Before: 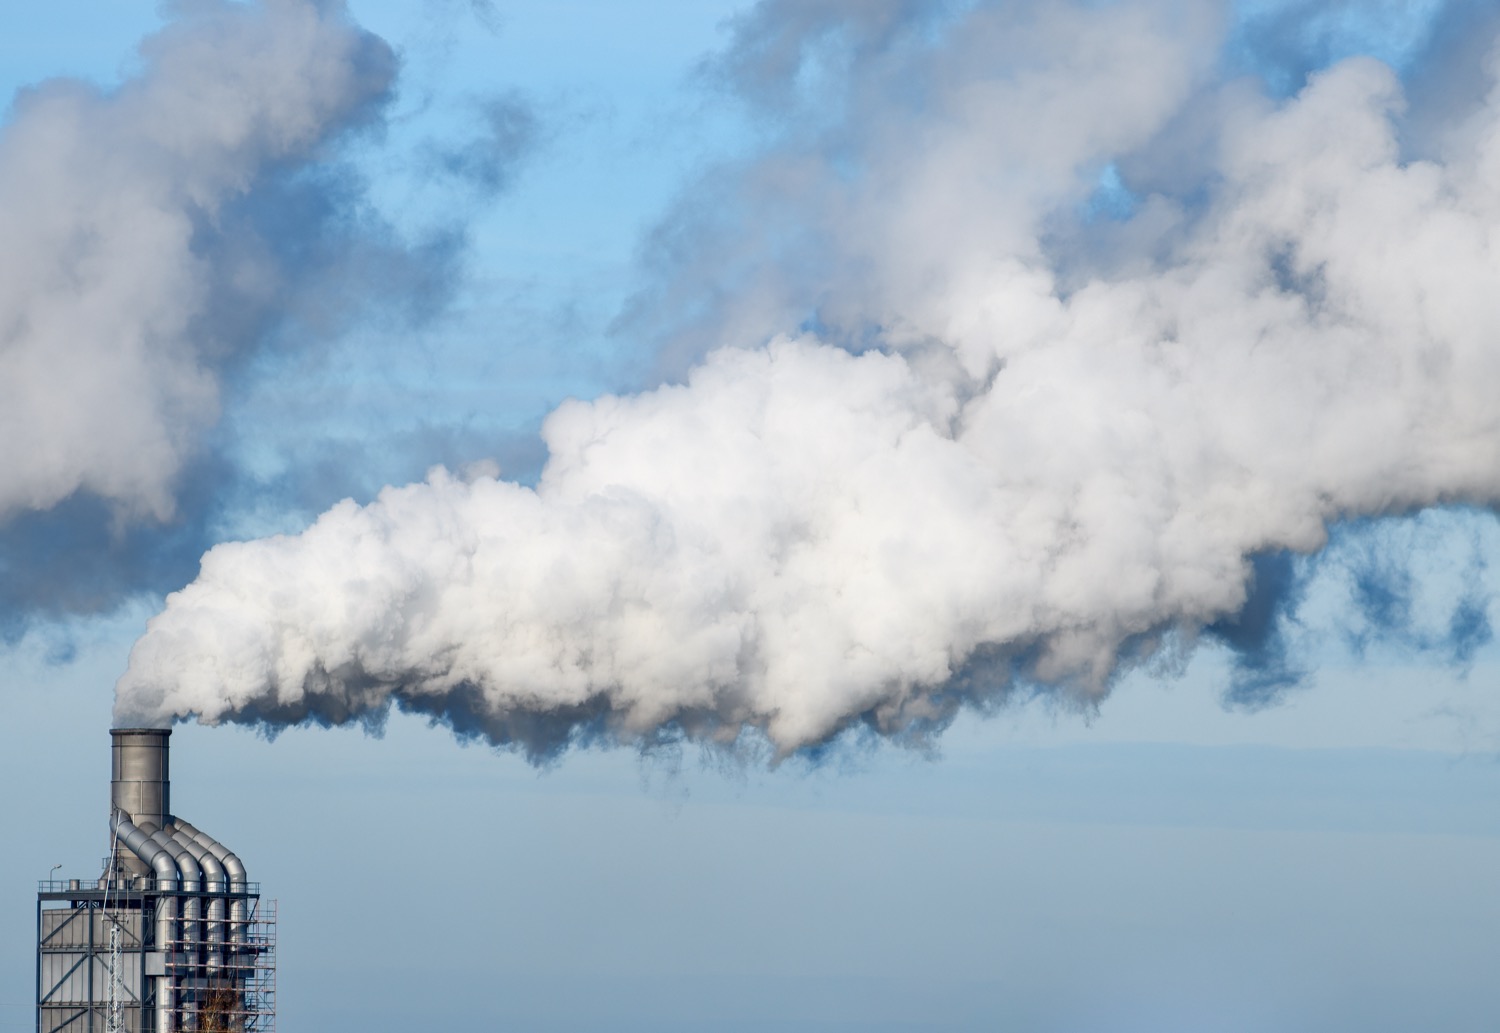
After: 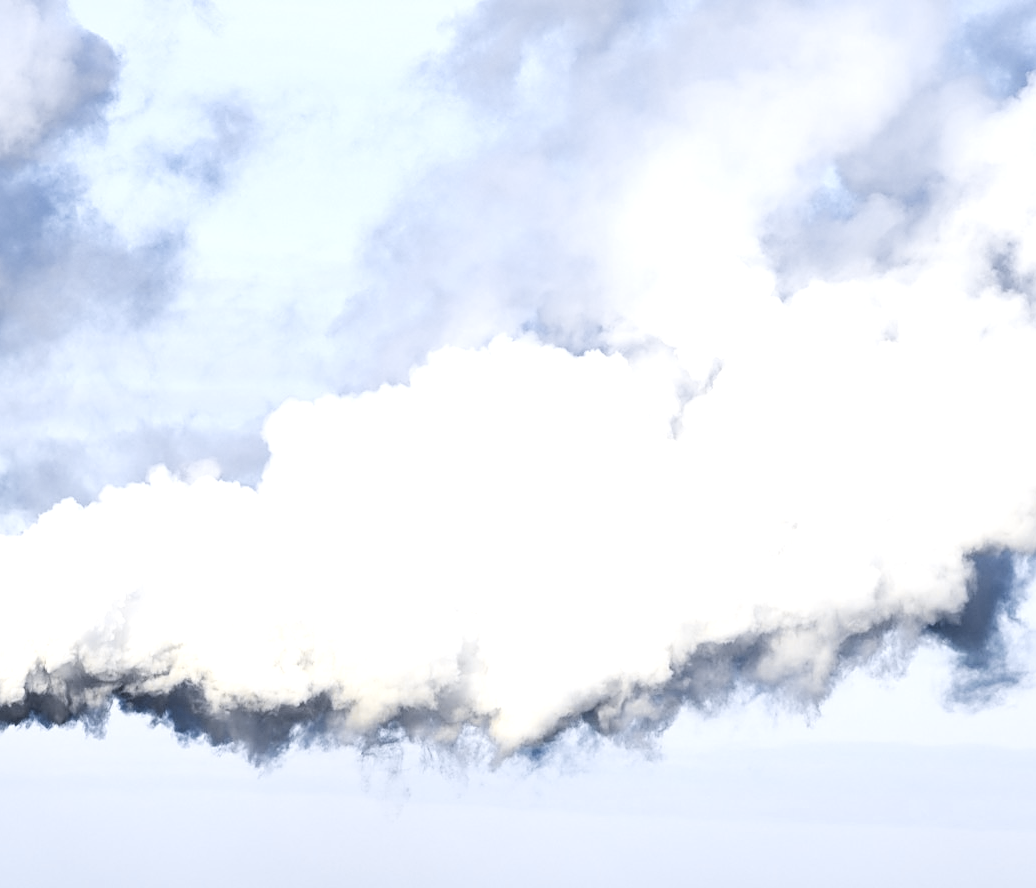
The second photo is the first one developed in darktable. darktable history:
crop: left 18.665%, right 12.232%, bottom 13.983%
sharpen: on, module defaults
levels: levels [0.129, 0.519, 0.867]
color balance rgb: perceptual saturation grading › global saturation 0.058%, perceptual saturation grading › highlights -29.207%, perceptual saturation grading › mid-tones 29.582%, perceptual saturation grading › shadows 59.604%, global vibrance 14.948%
tone curve: curves: ch0 [(0, 0.017) (0.259, 0.344) (0.593, 0.778) (0.786, 0.931) (1, 0.999)]; ch1 [(0, 0) (0.405, 0.387) (0.442, 0.47) (0.492, 0.5) (0.511, 0.503) (0.548, 0.596) (0.7, 0.795) (1, 1)]; ch2 [(0, 0) (0.411, 0.433) (0.5, 0.504) (0.535, 0.581) (1, 1)], color space Lab, independent channels, preserve colors none
exposure: black level correction 0.004, exposure 0.016 EV, compensate highlight preservation false
filmic rgb: black relative exposure -8.78 EV, white relative exposure 4.98 EV, threshold 5.95 EV, target black luminance 0%, hardness 3.79, latitude 65.55%, contrast 0.834, shadows ↔ highlights balance 19.65%, enable highlight reconstruction true
